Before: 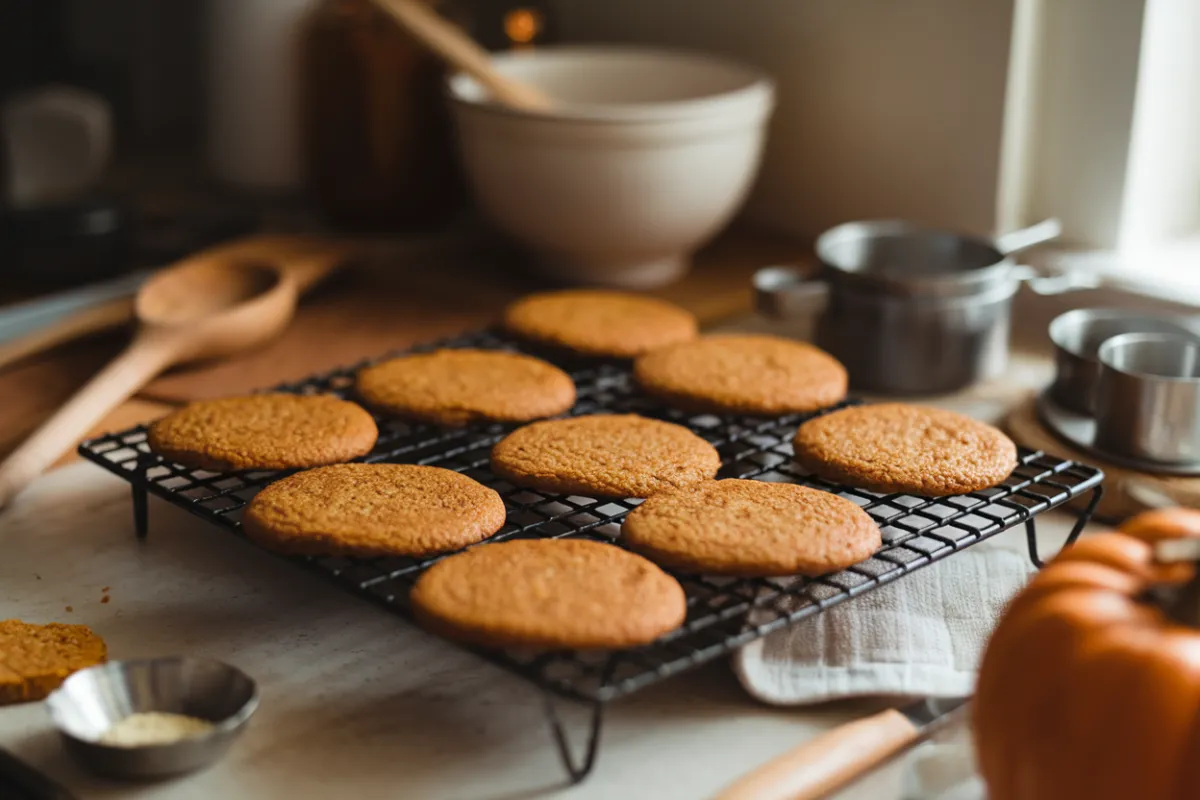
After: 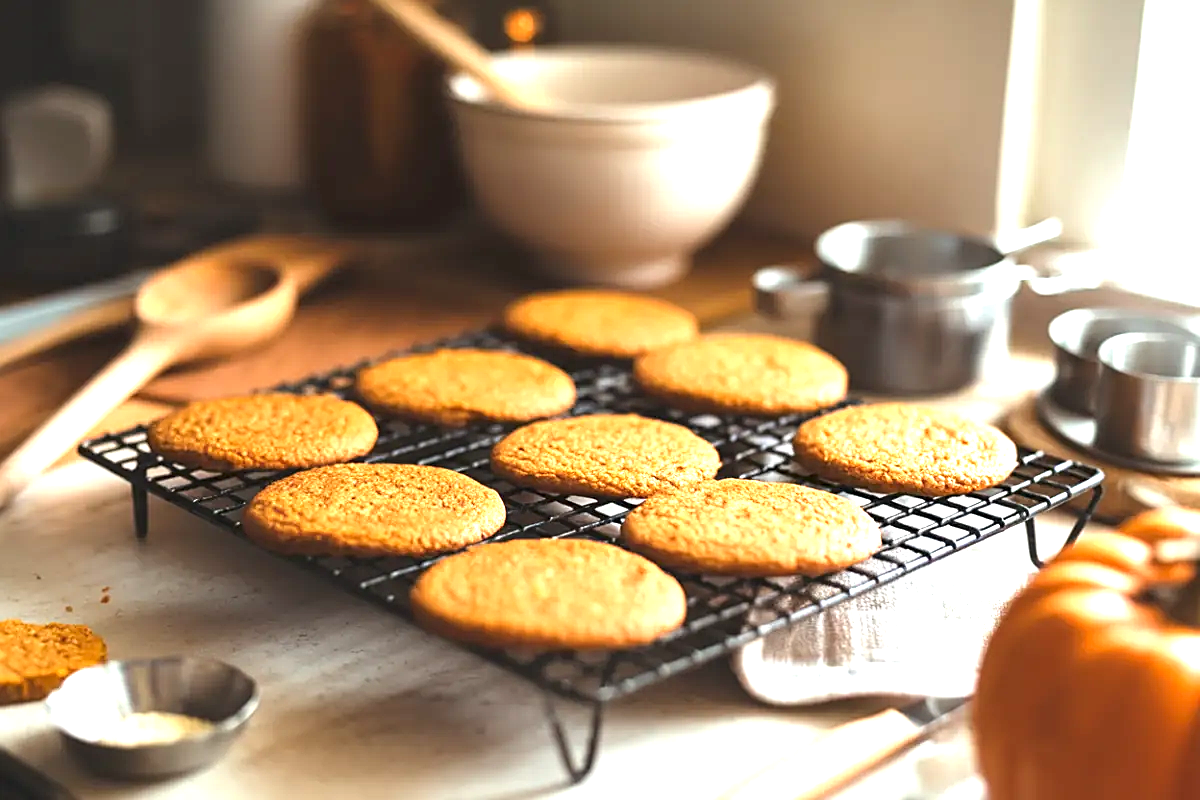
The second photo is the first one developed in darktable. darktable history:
sharpen: on, module defaults
exposure: black level correction 0, exposure 1.566 EV, compensate highlight preservation false
